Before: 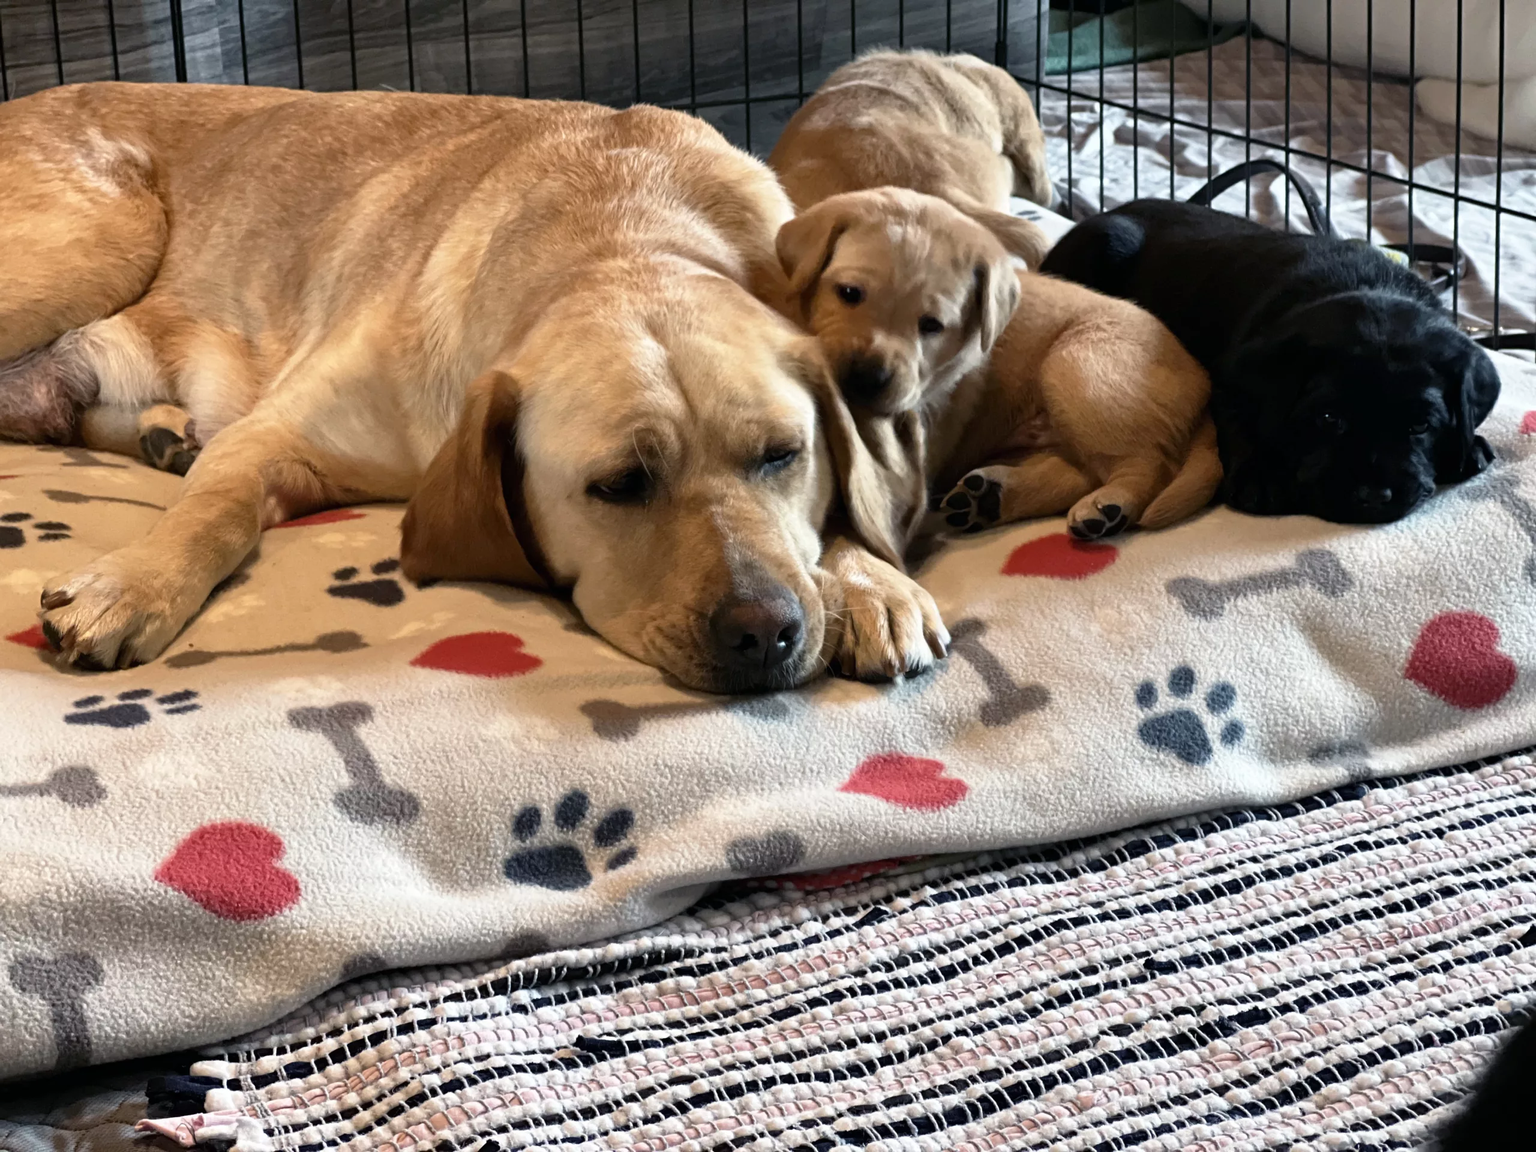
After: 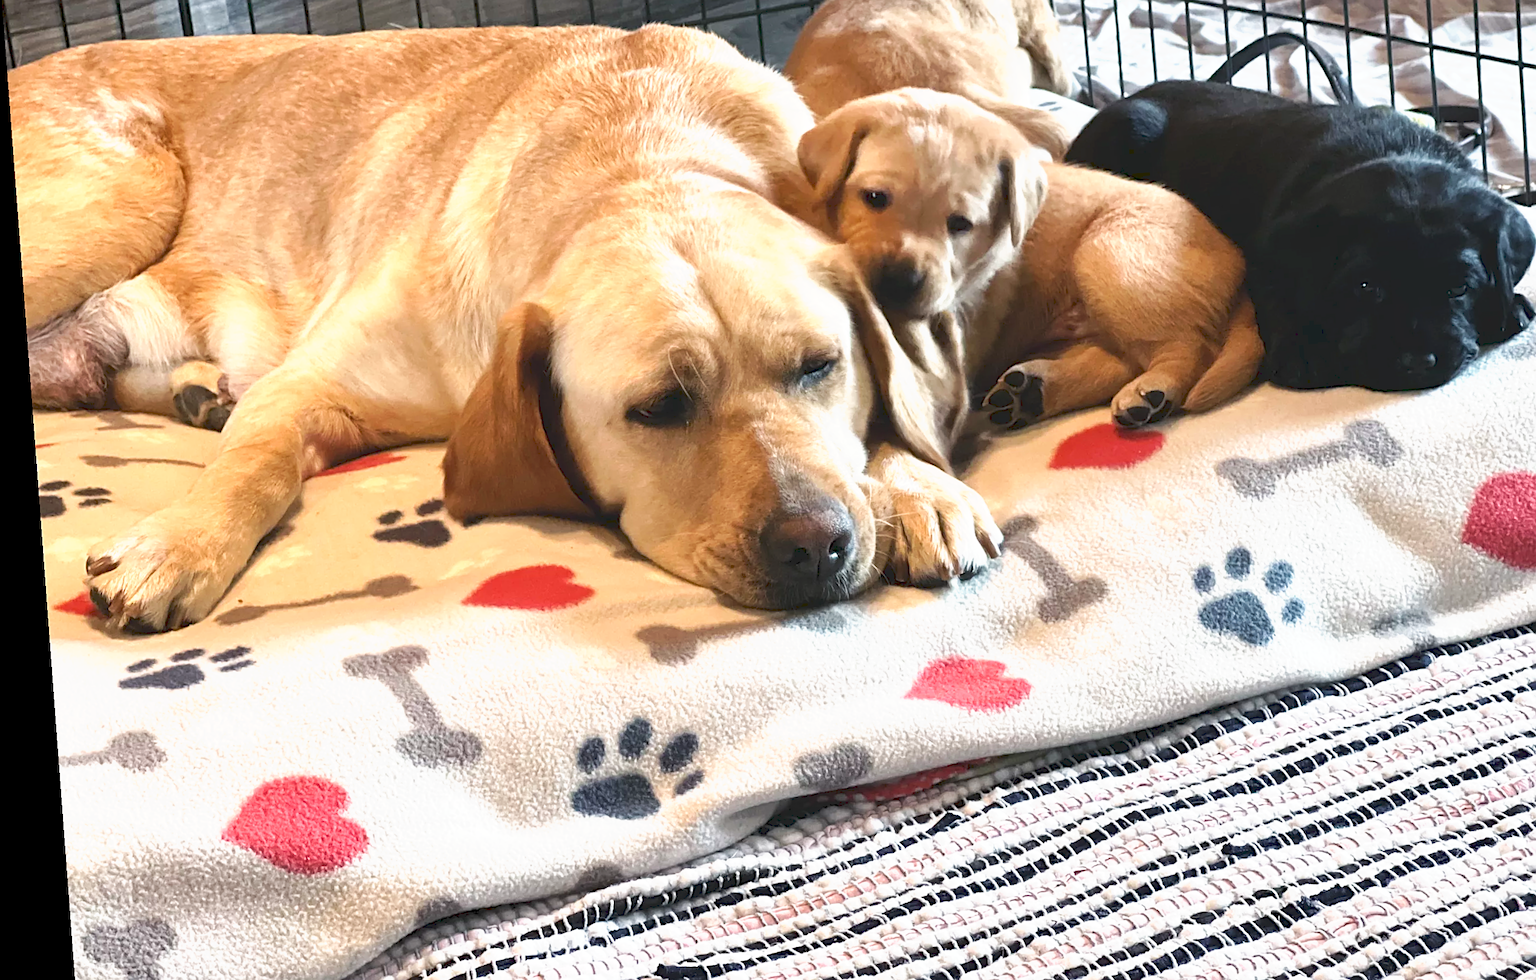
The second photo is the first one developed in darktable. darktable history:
sharpen: on, module defaults
rotate and perspective: rotation -4.25°, automatic cropping off
tone curve: curves: ch0 [(0, 0) (0.003, 0.115) (0.011, 0.133) (0.025, 0.157) (0.044, 0.182) (0.069, 0.209) (0.1, 0.239) (0.136, 0.279) (0.177, 0.326) (0.224, 0.379) (0.277, 0.436) (0.335, 0.507) (0.399, 0.587) (0.468, 0.671) (0.543, 0.75) (0.623, 0.837) (0.709, 0.916) (0.801, 0.978) (0.898, 0.985) (1, 1)], preserve colors none
crop and rotate: angle 0.03°, top 11.643%, right 5.651%, bottom 11.189%
